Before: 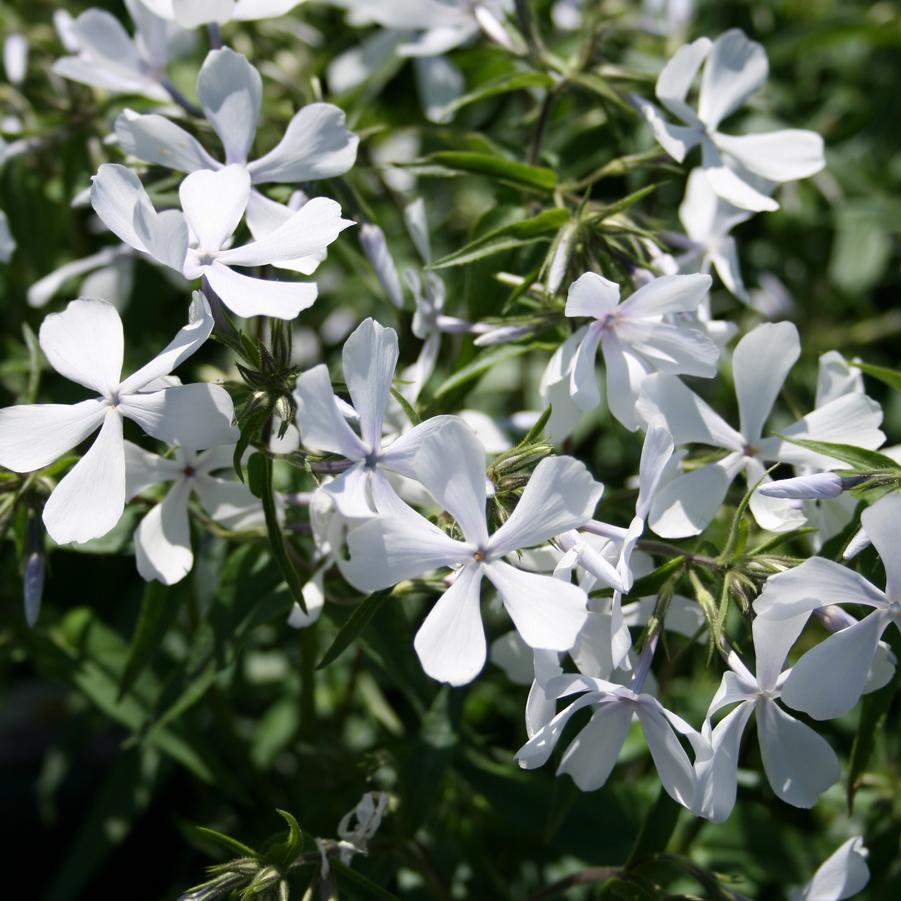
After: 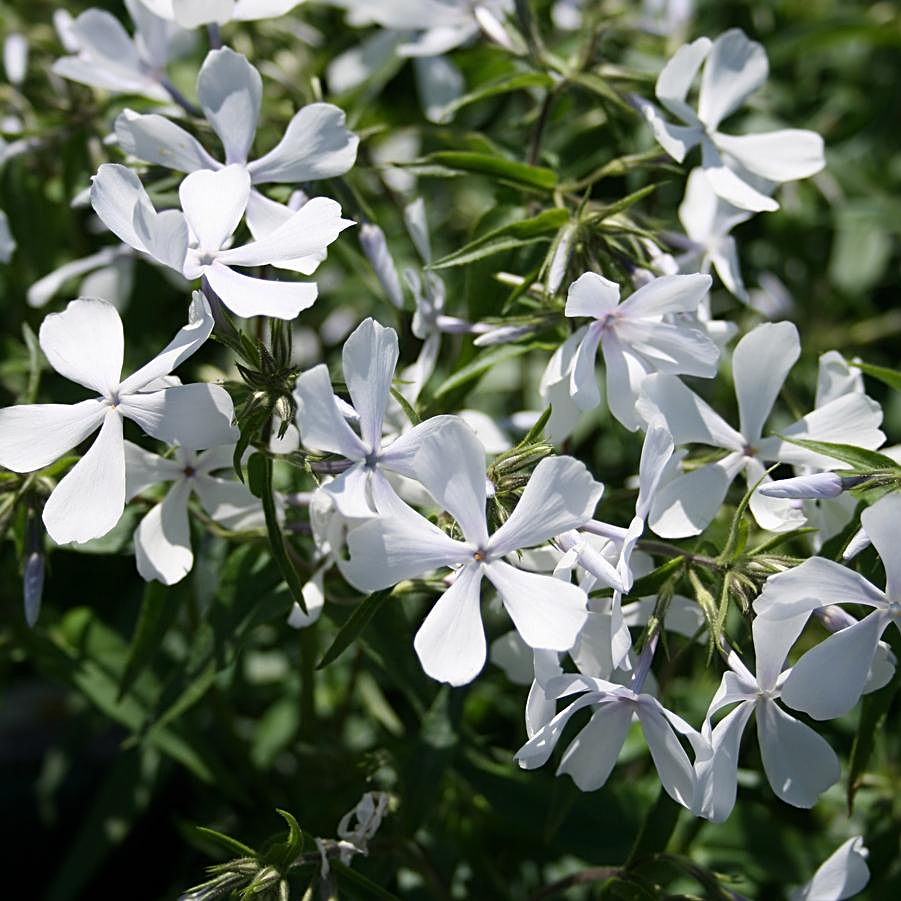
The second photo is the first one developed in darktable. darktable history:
contrast equalizer: y [[0.5, 0.5, 0.478, 0.5, 0.5, 0.5], [0.5 ×6], [0.5 ×6], [0 ×6], [0 ×6]]
sharpen: on, module defaults
